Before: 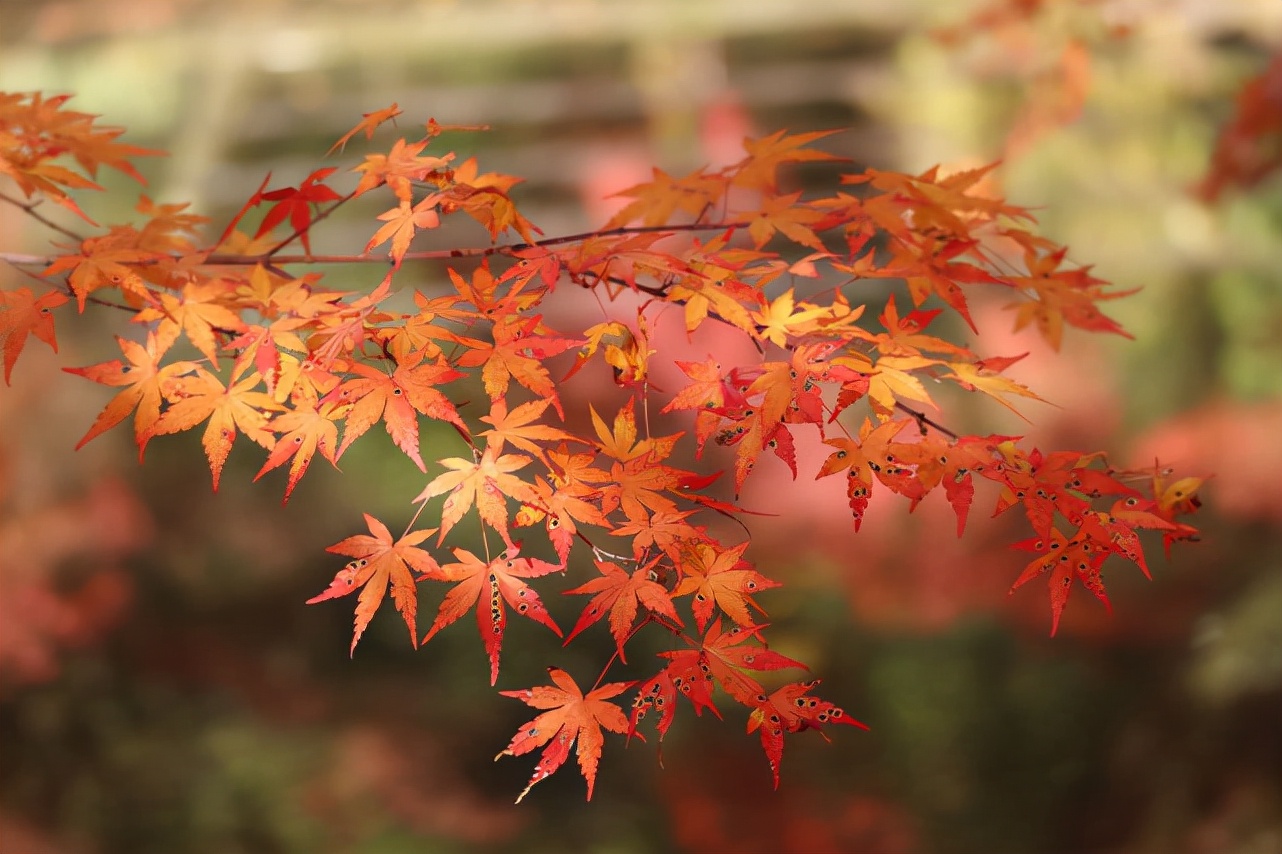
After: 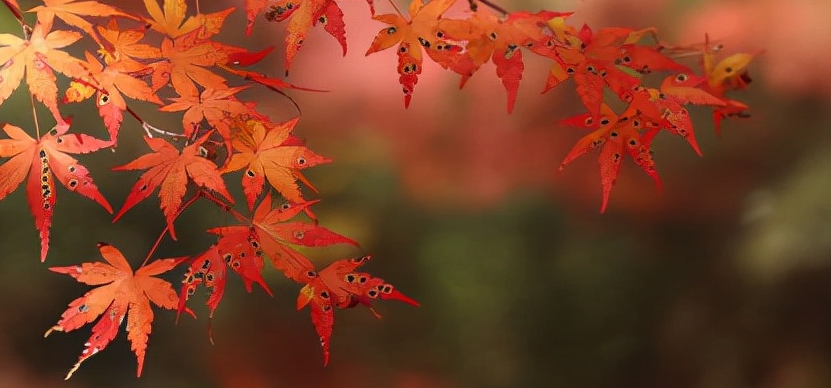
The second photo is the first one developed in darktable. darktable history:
crop and rotate: left 35.162%, top 49.68%, bottom 4.85%
